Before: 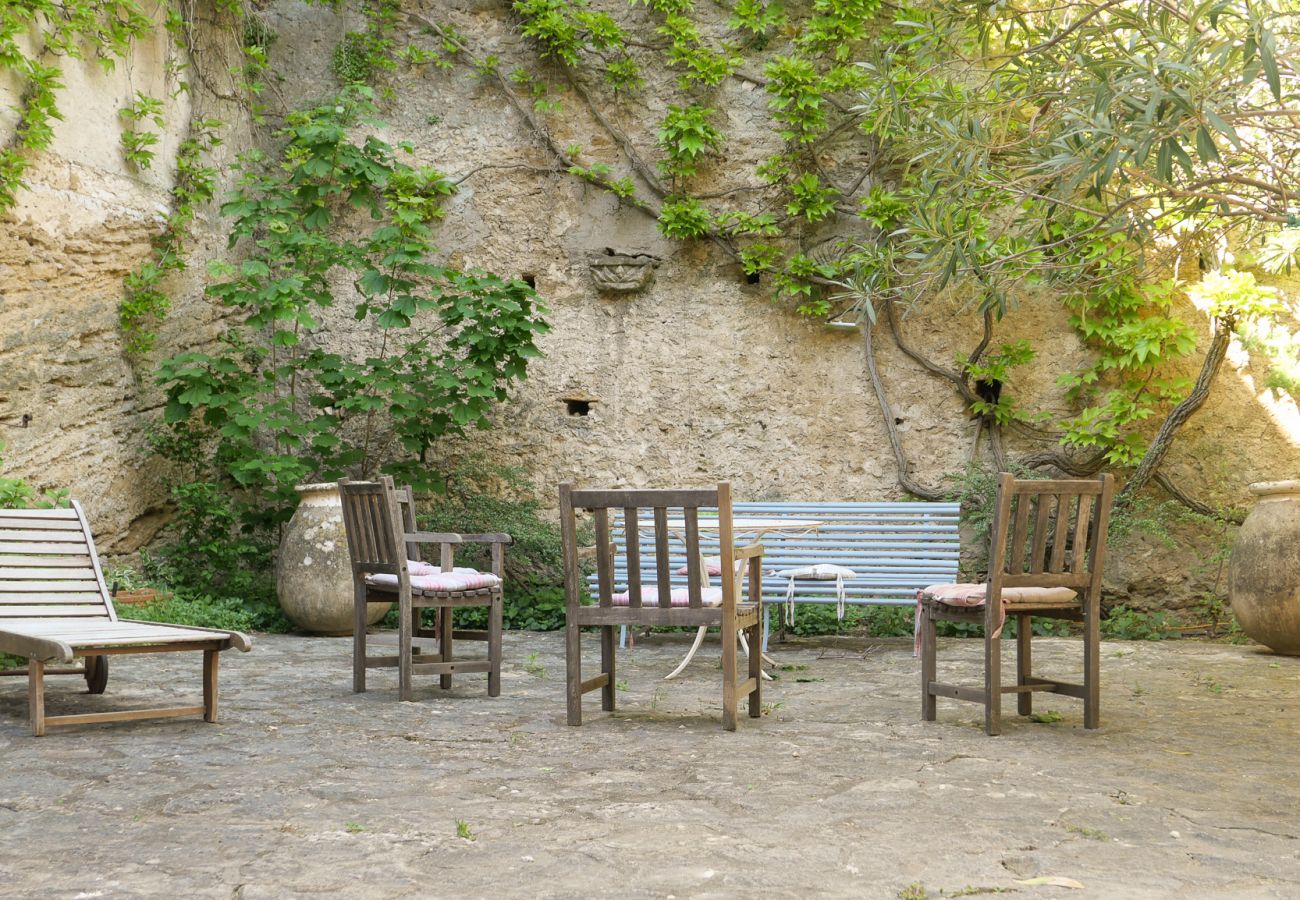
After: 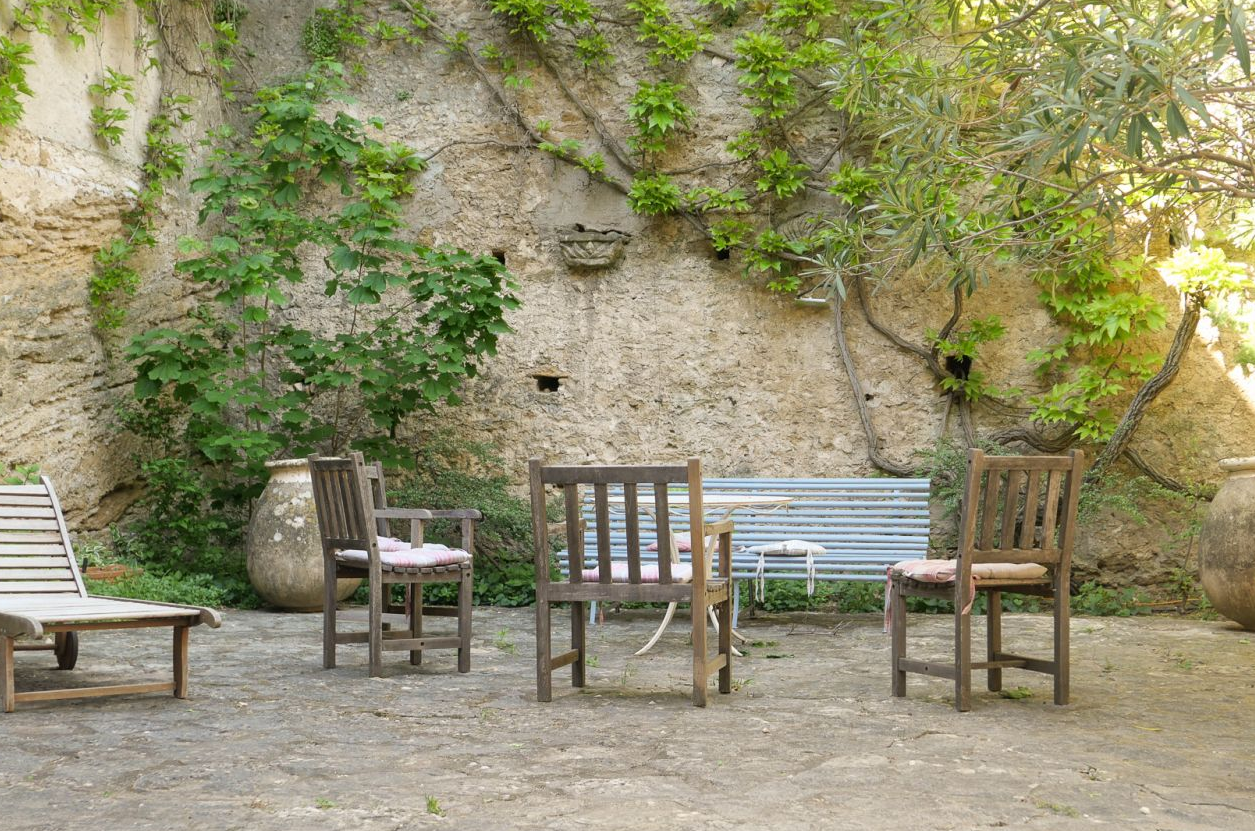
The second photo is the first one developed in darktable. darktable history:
crop: left 2.349%, top 2.758%, right 1.099%, bottom 4.832%
